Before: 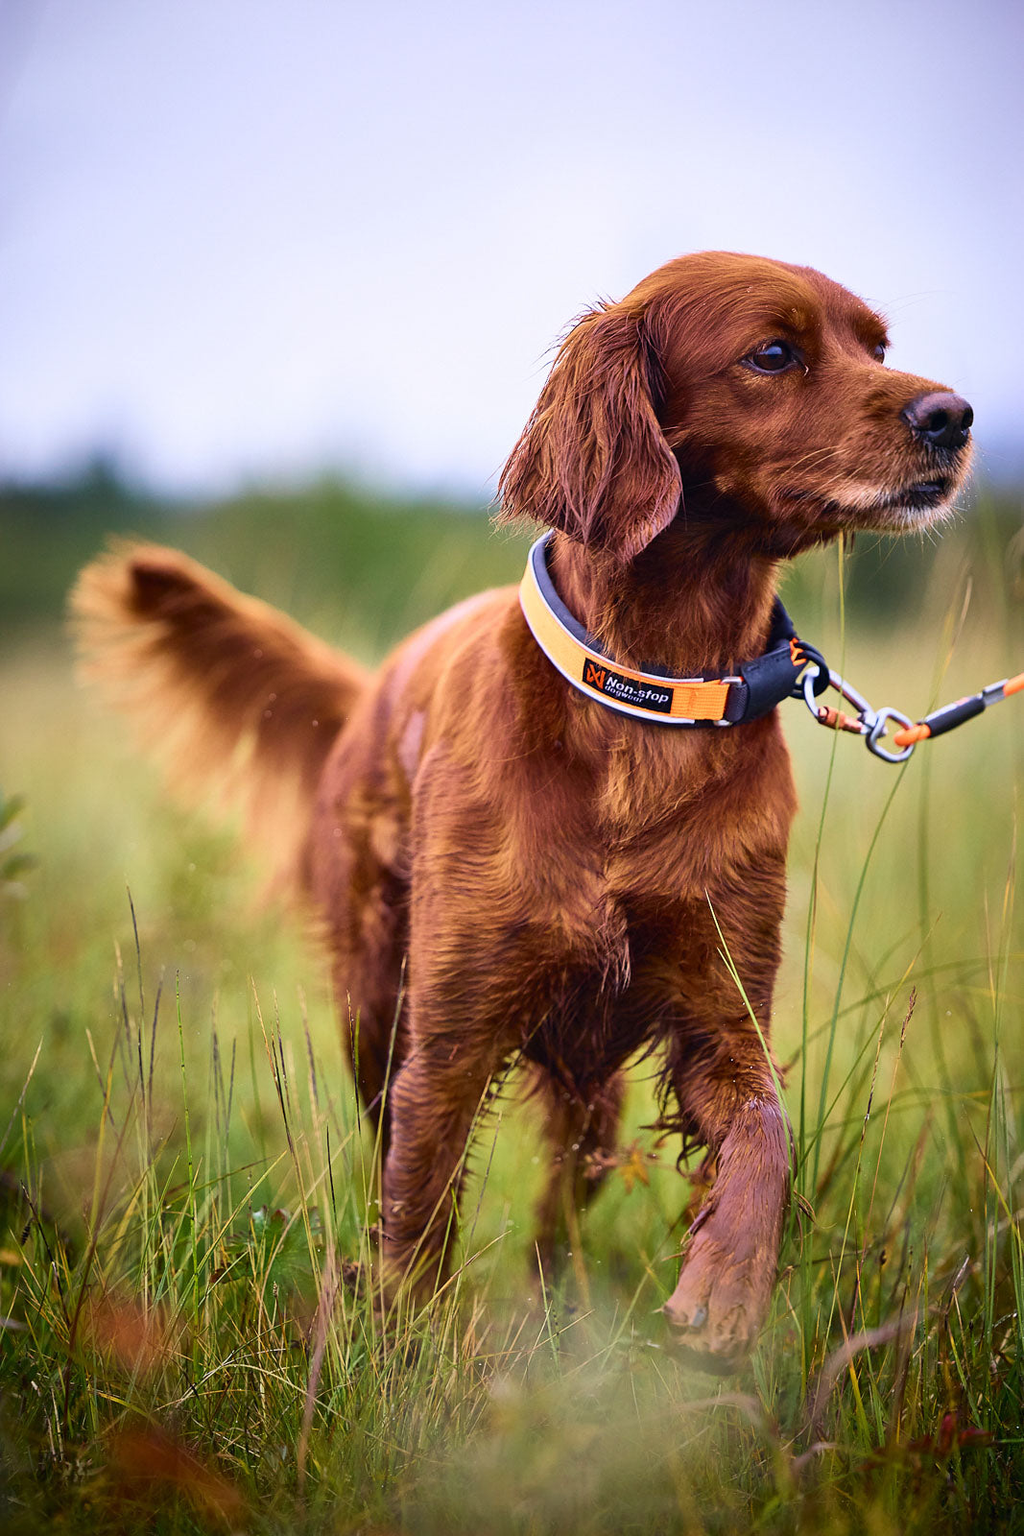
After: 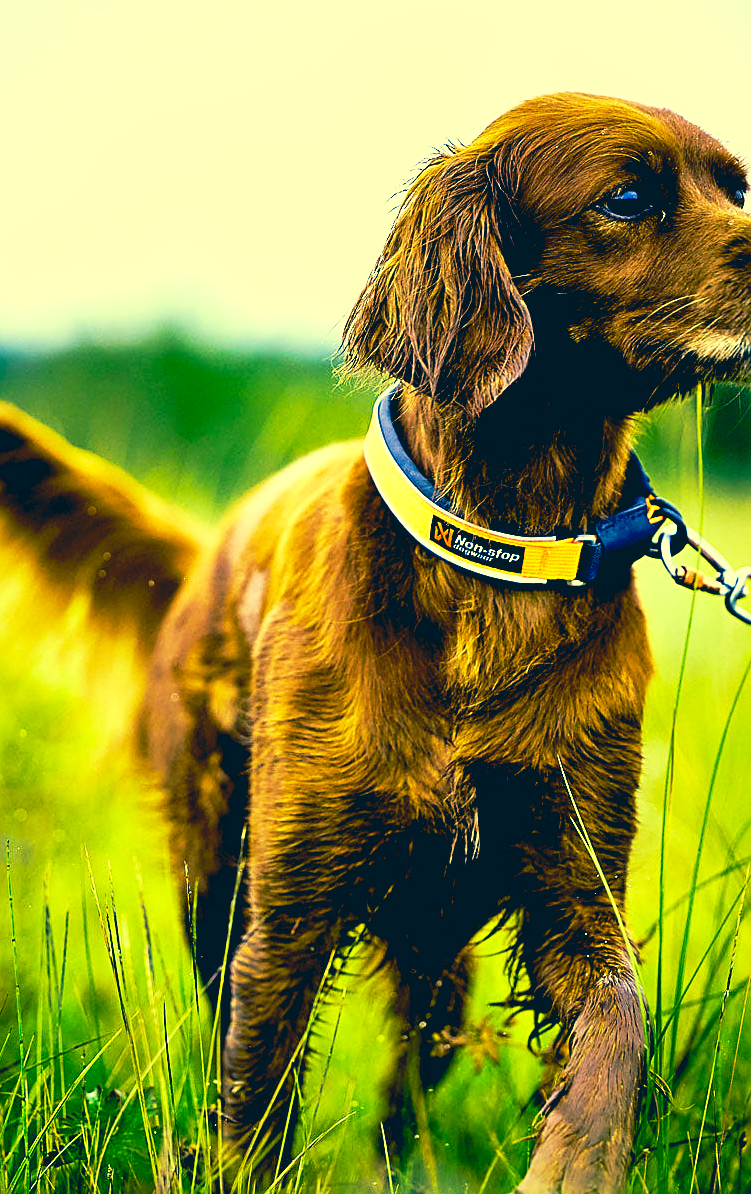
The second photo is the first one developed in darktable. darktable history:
base curve: curves: ch0 [(0, 0) (0.257, 0.25) (0.482, 0.586) (0.757, 0.871) (1, 1)], preserve colors none
crop and rotate: left 16.651%, top 10.683%, right 12.907%, bottom 14.646%
contrast brightness saturation: saturation -0.059
exposure: black level correction 0.039, exposure 0.499 EV, compensate exposure bias true, compensate highlight preservation false
color correction: highlights a* -15.75, highlights b* 39.85, shadows a* -39.58, shadows b* -25.46
tone equalizer: smoothing 1
sharpen: on, module defaults
